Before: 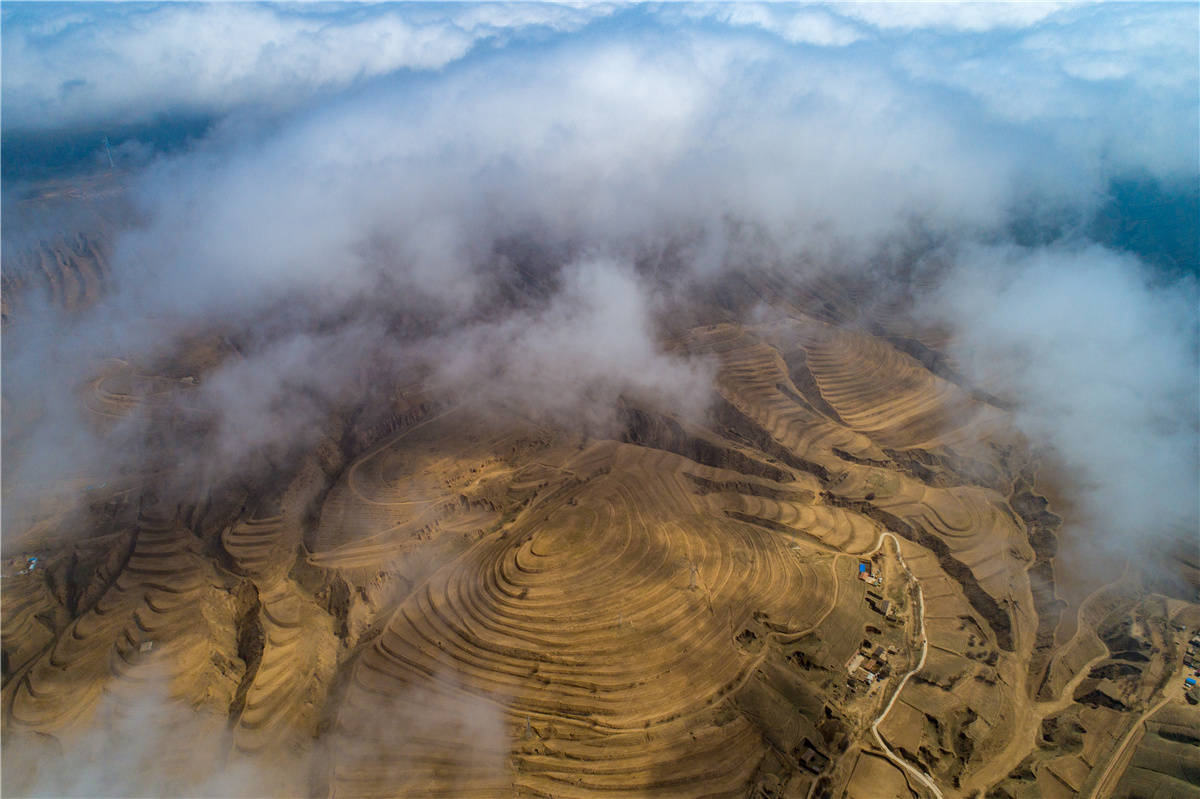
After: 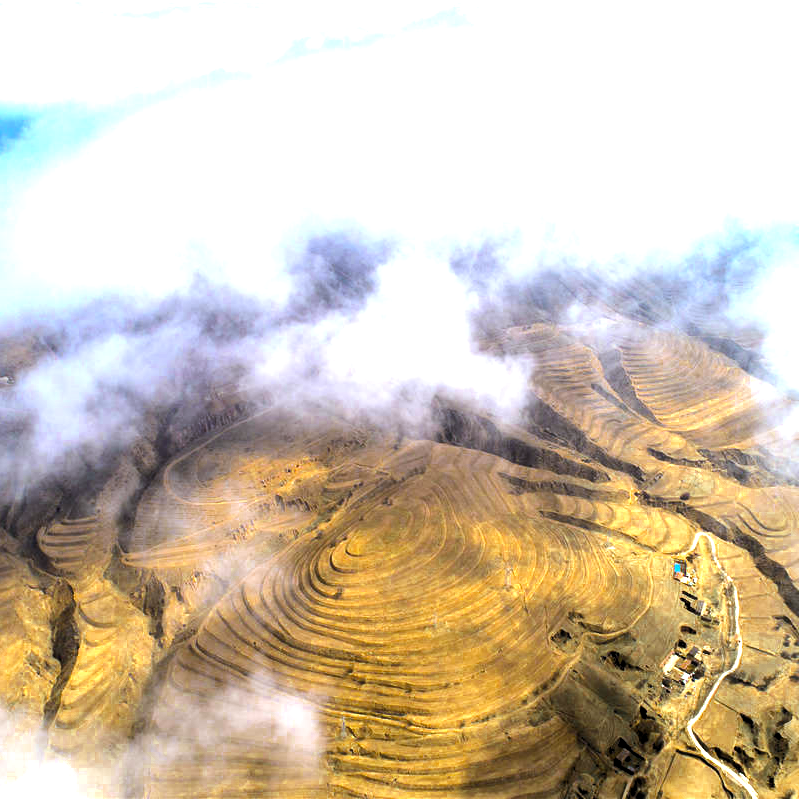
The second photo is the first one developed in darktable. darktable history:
color zones: curves: ch0 [(0.11, 0.396) (0.195, 0.36) (0.25, 0.5) (0.303, 0.412) (0.357, 0.544) (0.75, 0.5) (0.967, 0.328)]; ch1 [(0, 0.468) (0.112, 0.512) (0.202, 0.6) (0.25, 0.5) (0.307, 0.352) (0.357, 0.544) (0.75, 0.5) (0.963, 0.524)]
crop: left 15.419%, right 17.914%
tone equalizer: -8 EV -1.08 EV, -7 EV -1.01 EV, -6 EV -0.867 EV, -5 EV -0.578 EV, -3 EV 0.578 EV, -2 EV 0.867 EV, -1 EV 1.01 EV, +0 EV 1.08 EV, edges refinement/feathering 500, mask exposure compensation -1.57 EV, preserve details no
rgb levels: levels [[0.01, 0.419, 0.839], [0, 0.5, 1], [0, 0.5, 1]]
white balance: red 0.931, blue 1.11
exposure: exposure 1.137 EV, compensate highlight preservation false
contrast equalizer: octaves 7, y [[0.502, 0.505, 0.512, 0.529, 0.564, 0.588], [0.5 ×6], [0.502, 0.505, 0.512, 0.529, 0.564, 0.588], [0, 0.001, 0.001, 0.004, 0.008, 0.011], [0, 0.001, 0.001, 0.004, 0.008, 0.011]], mix -1
